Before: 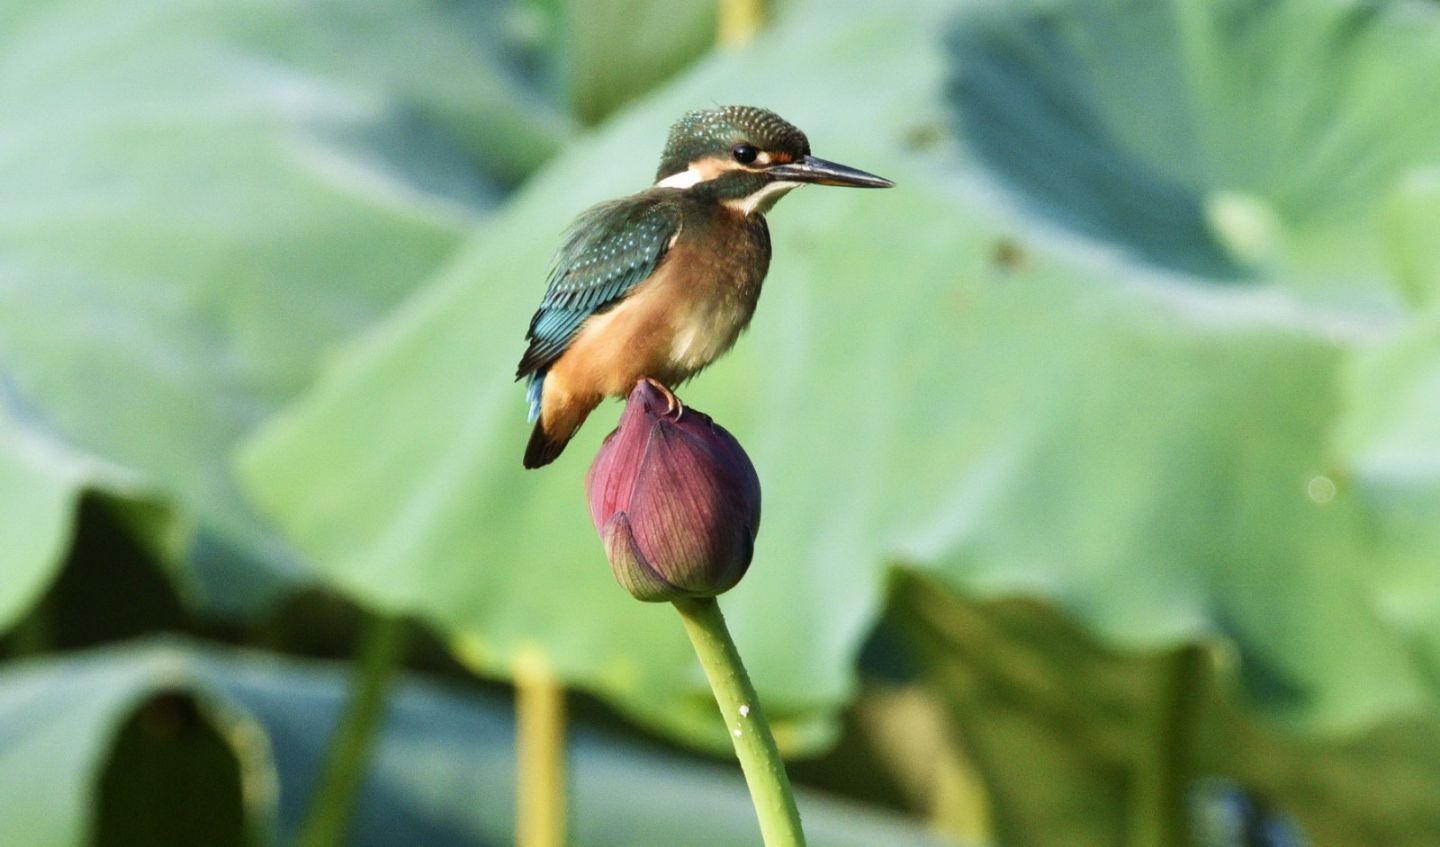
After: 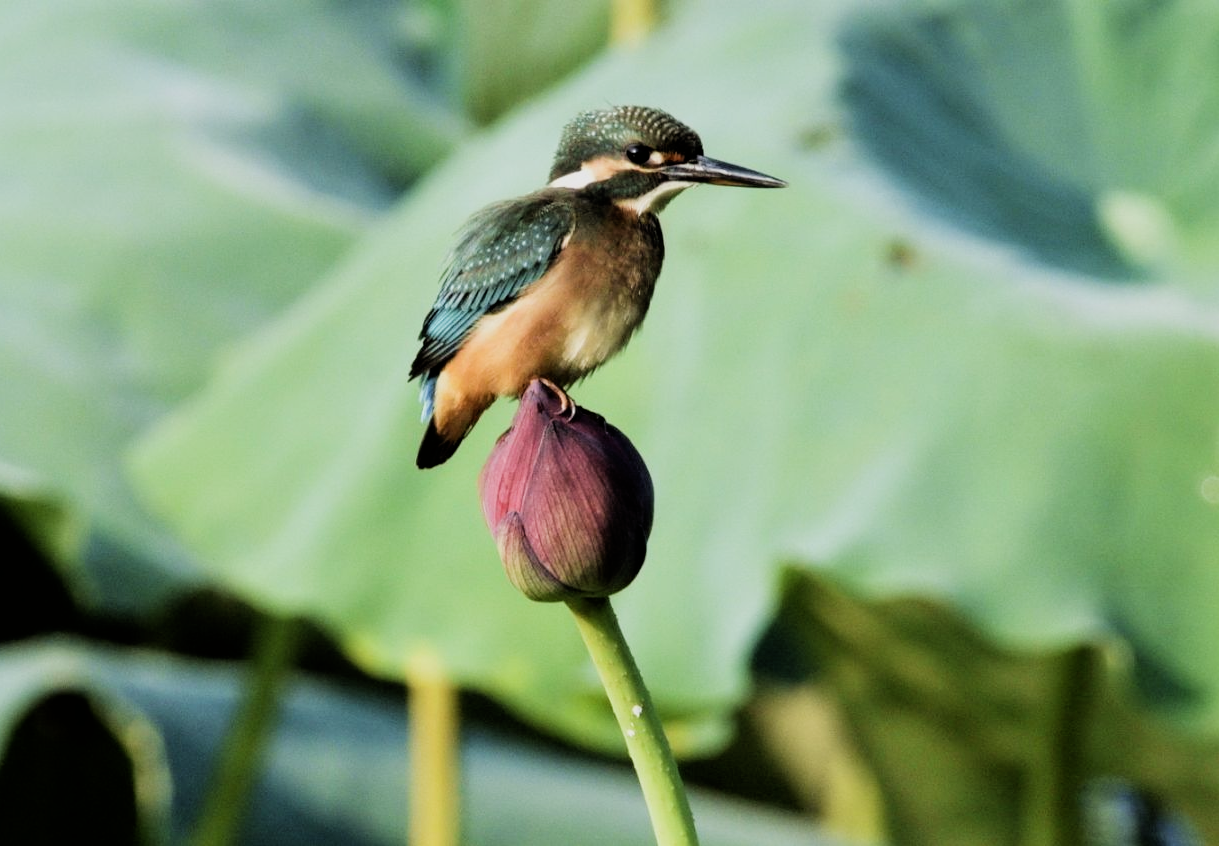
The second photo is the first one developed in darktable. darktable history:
crop: left 7.458%, right 7.827%
sharpen: radius 2.878, amount 0.884, threshold 47.315
filmic rgb: black relative exposure -5 EV, white relative exposure 3.55 EV, hardness 3.19, contrast 1.193, highlights saturation mix -49.28%
